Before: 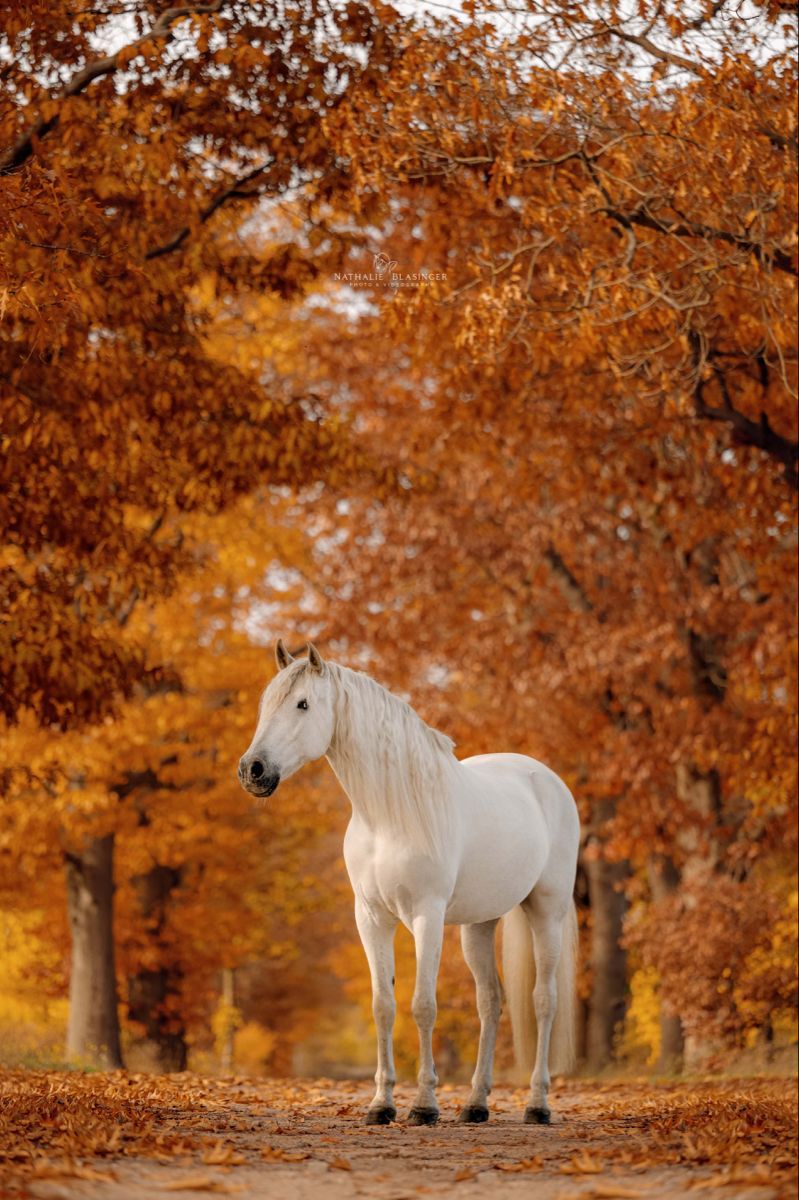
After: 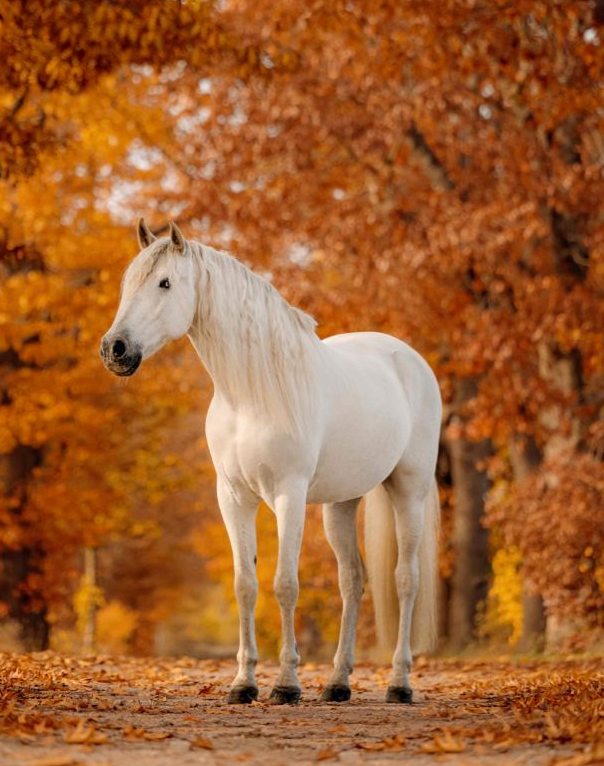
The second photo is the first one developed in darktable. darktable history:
crop and rotate: left 17.299%, top 35.115%, right 7.015%, bottom 1.024%
contrast brightness saturation: contrast 0.1, brightness 0.03, saturation 0.09
